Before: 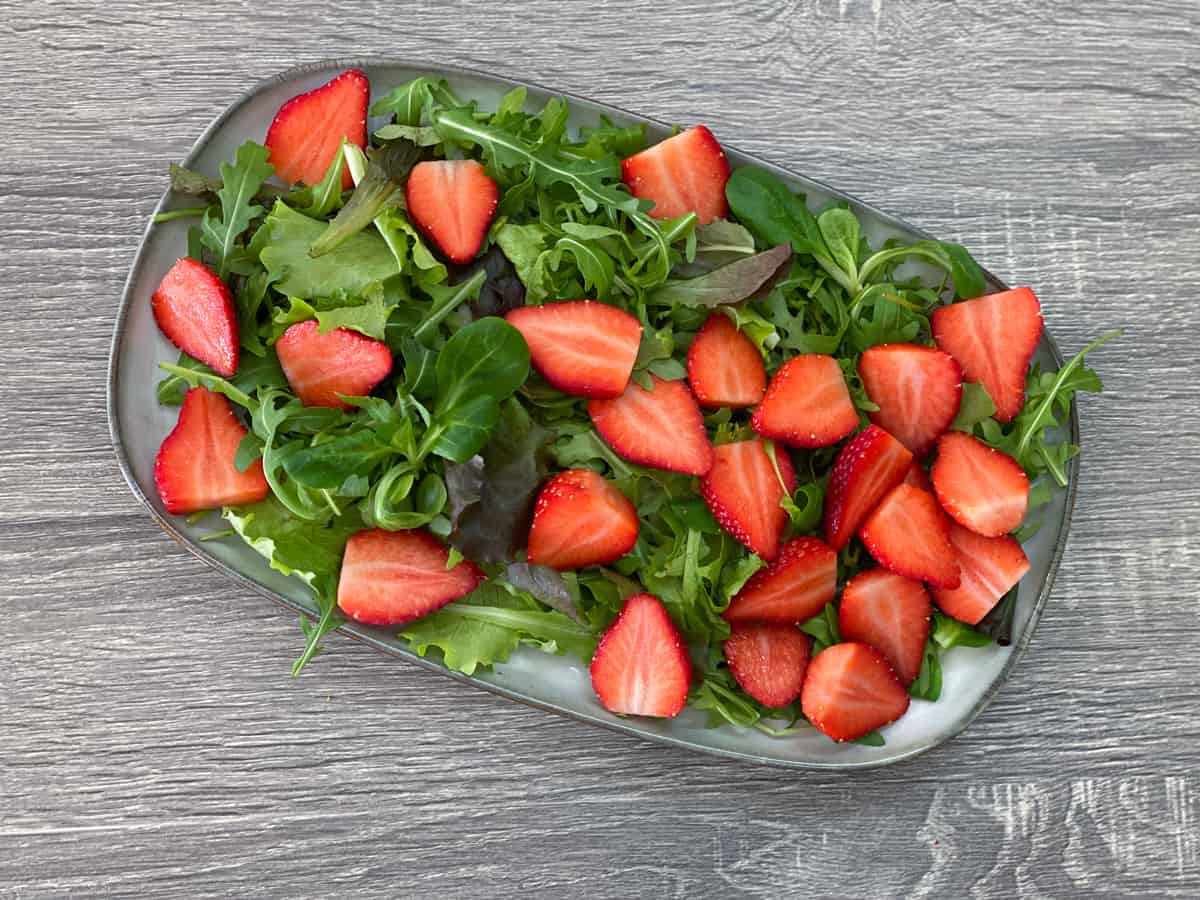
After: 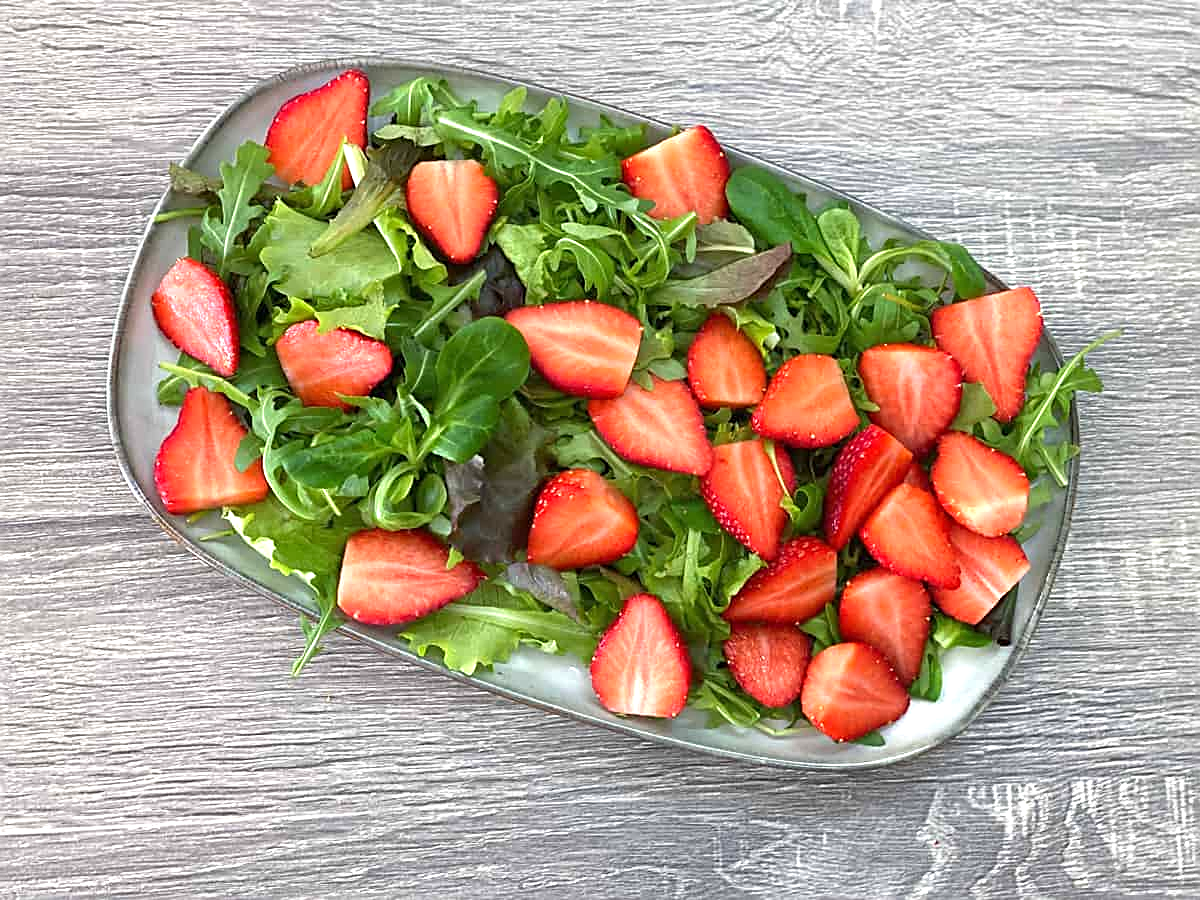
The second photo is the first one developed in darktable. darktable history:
exposure: black level correction 0, exposure 0.695 EV, compensate exposure bias true, compensate highlight preservation false
sharpen: on, module defaults
